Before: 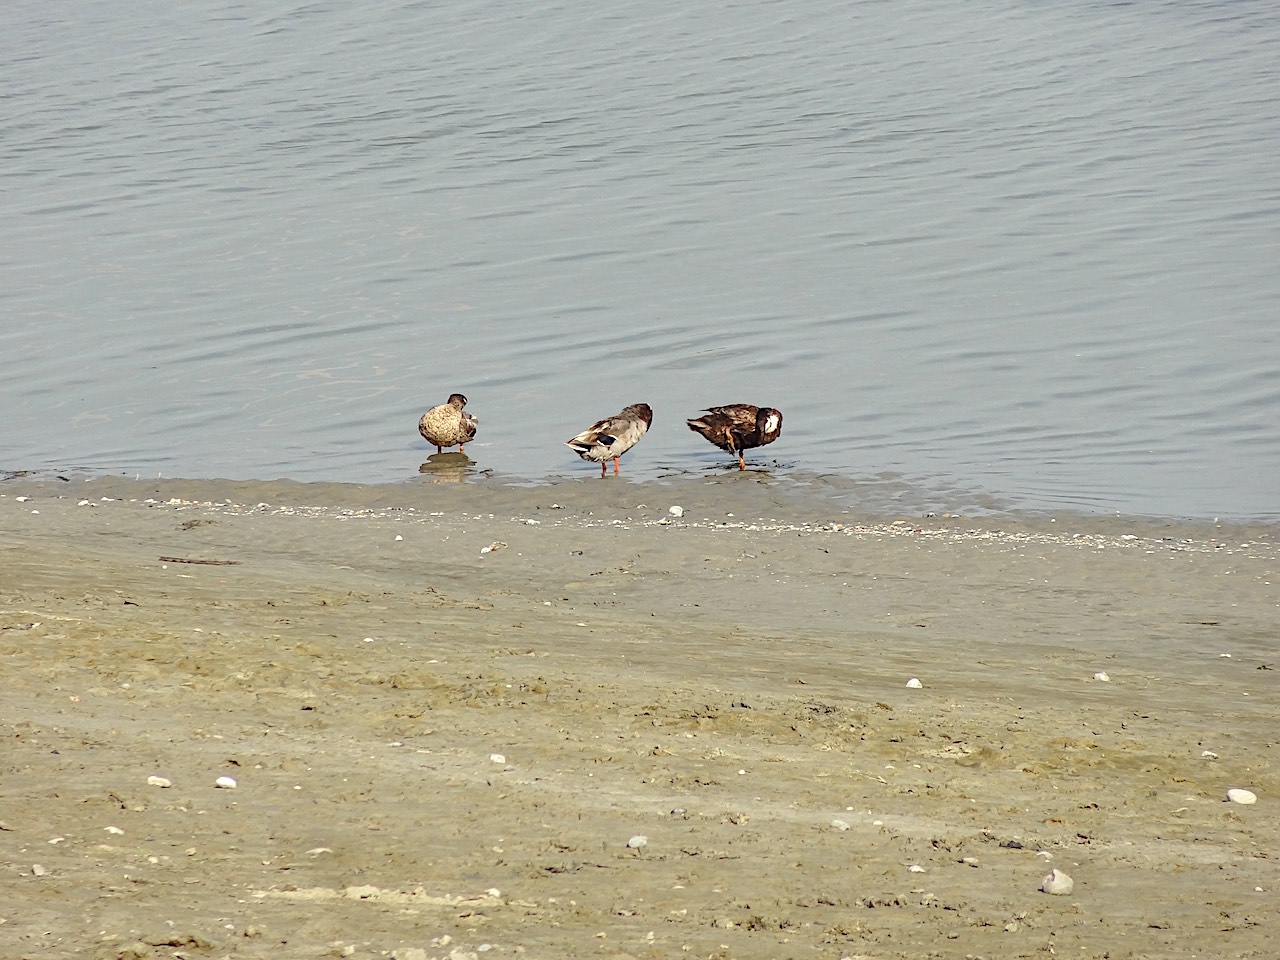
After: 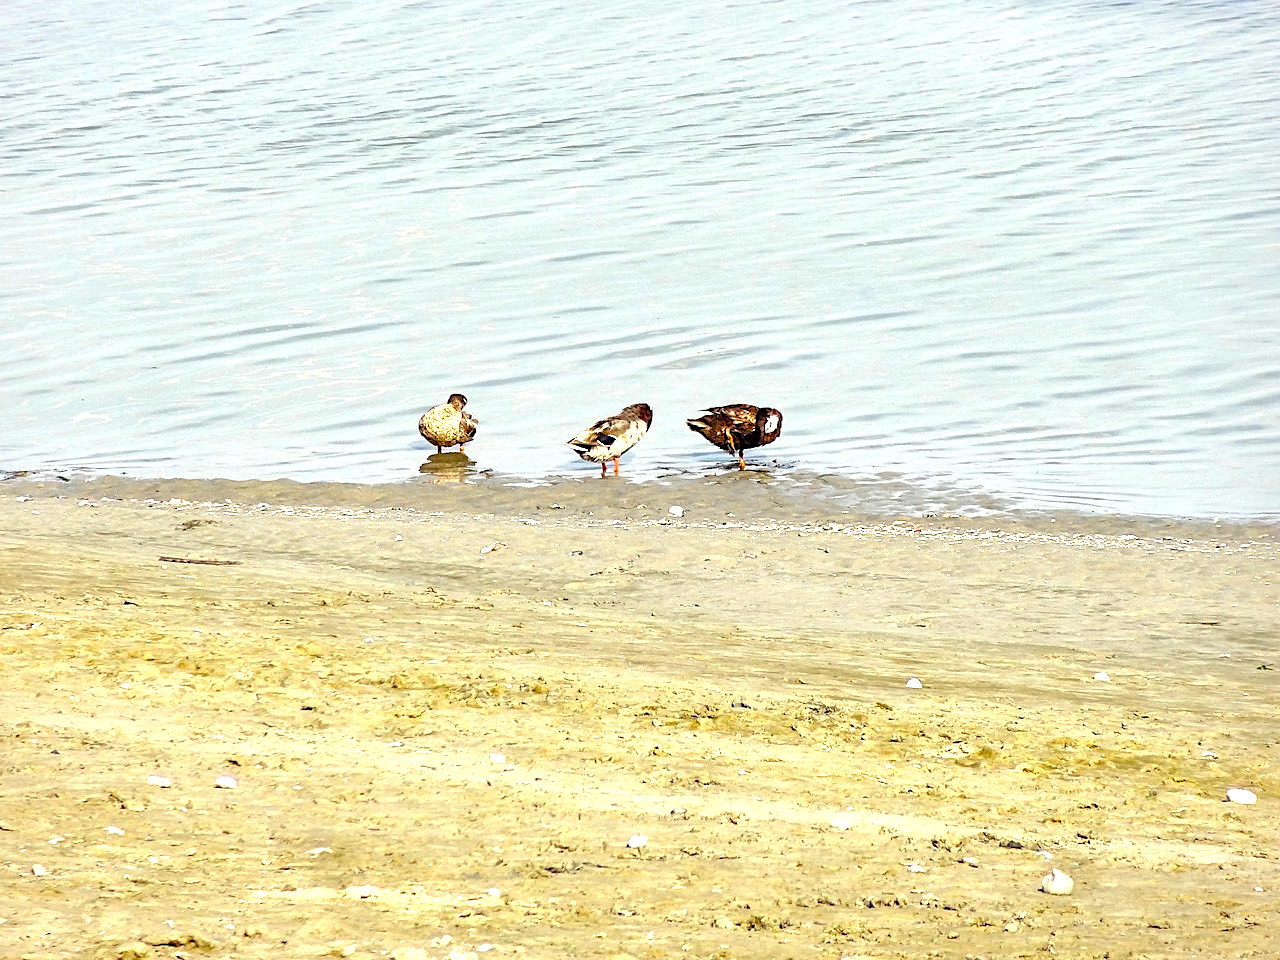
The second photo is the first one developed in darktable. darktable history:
levels: levels [0, 0.374, 0.749]
local contrast: mode bilateral grid, contrast 26, coarseness 61, detail 151%, midtone range 0.2
color balance rgb: global offset › luminance -0.842%, perceptual saturation grading › global saturation 30.221%
